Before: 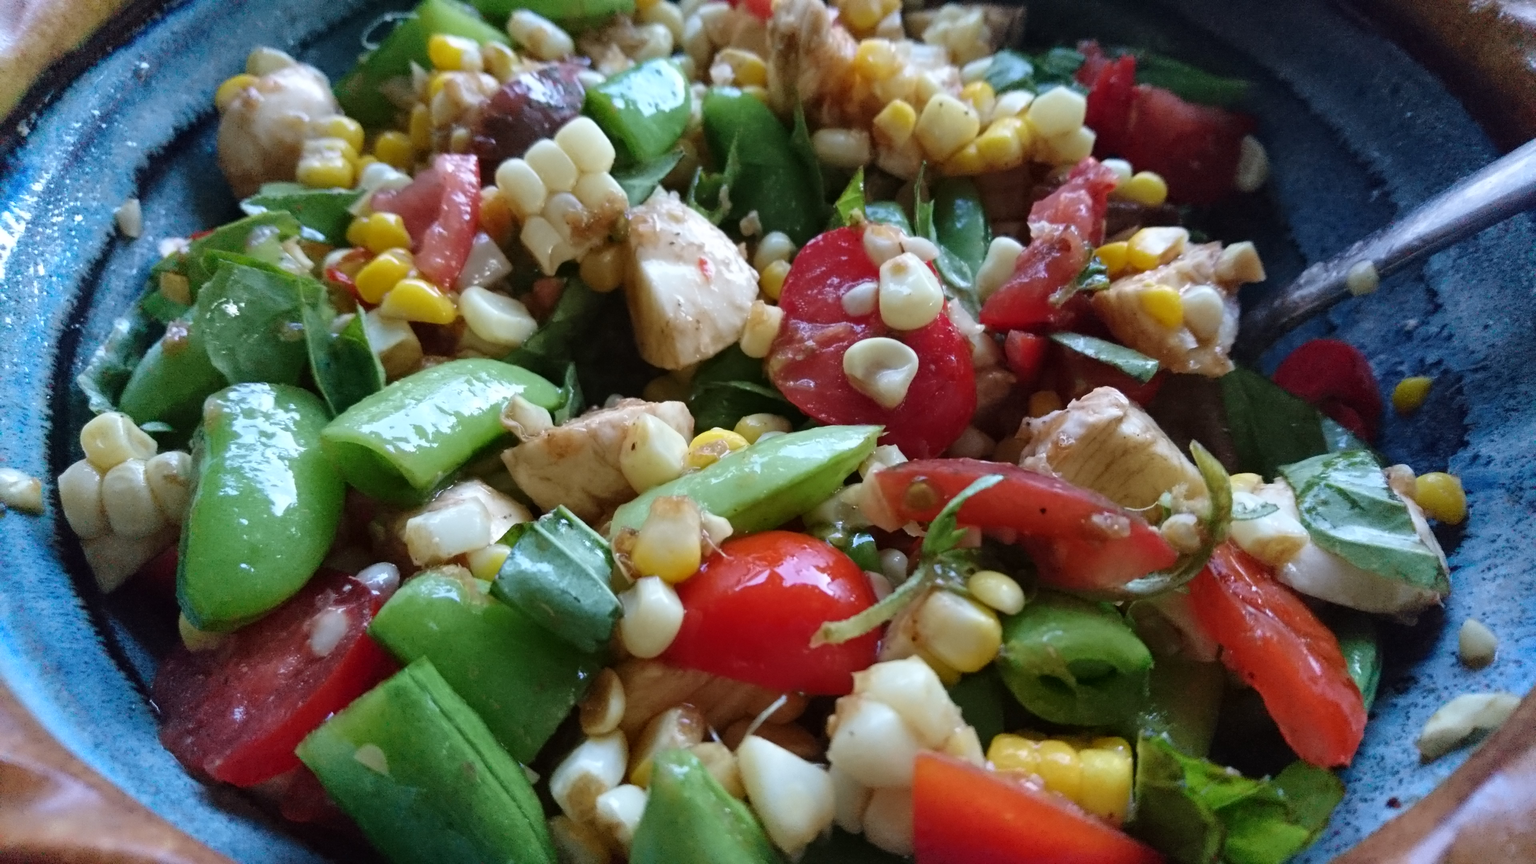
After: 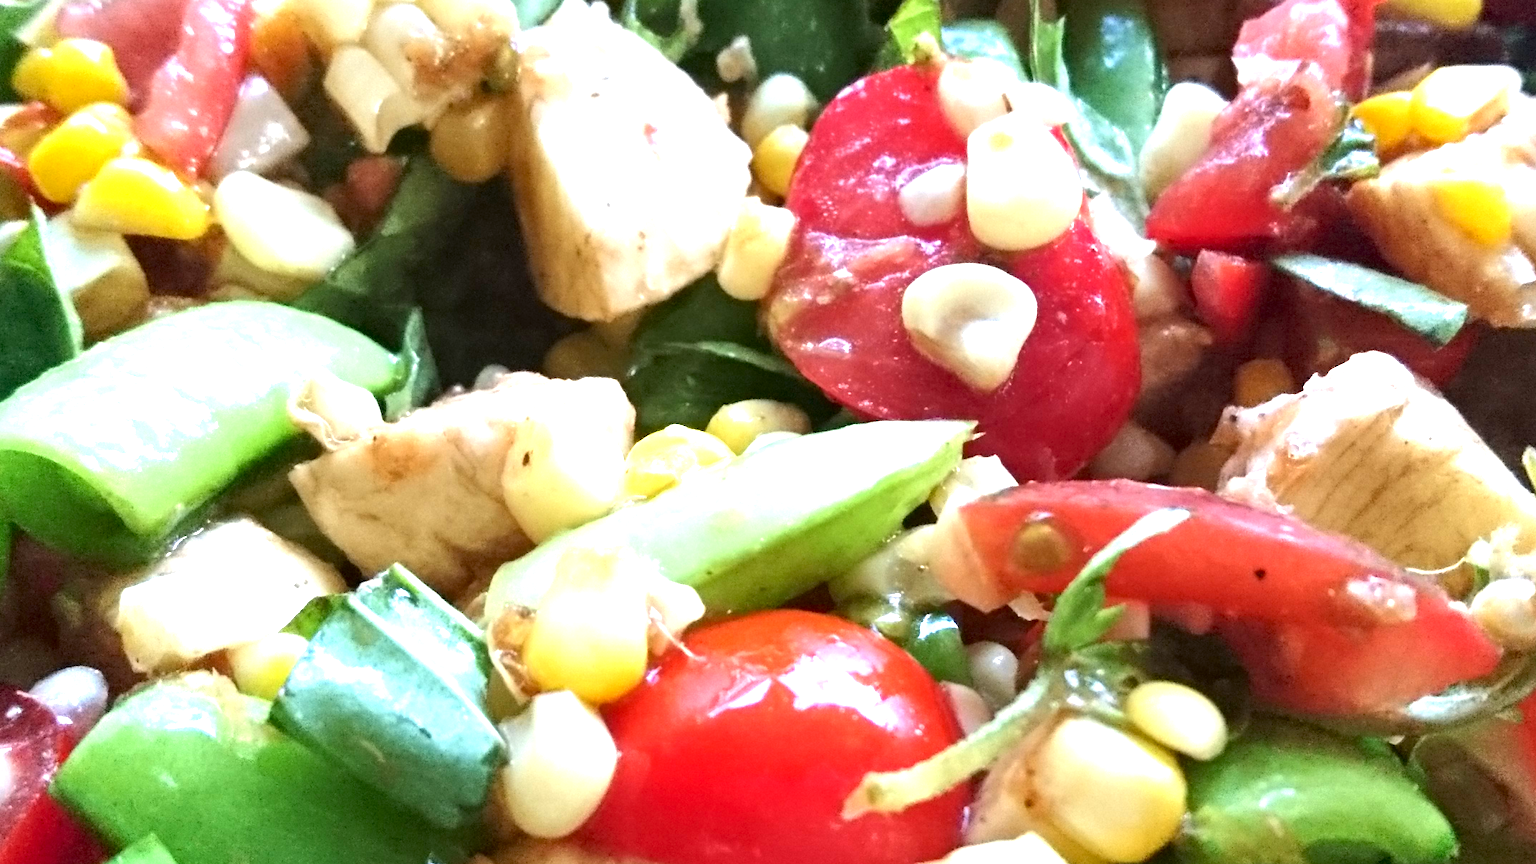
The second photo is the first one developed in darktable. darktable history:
crop and rotate: left 22.13%, top 22.054%, right 22.026%, bottom 22.102%
exposure: black level correction 0.001, exposure 1.735 EV, compensate highlight preservation false
